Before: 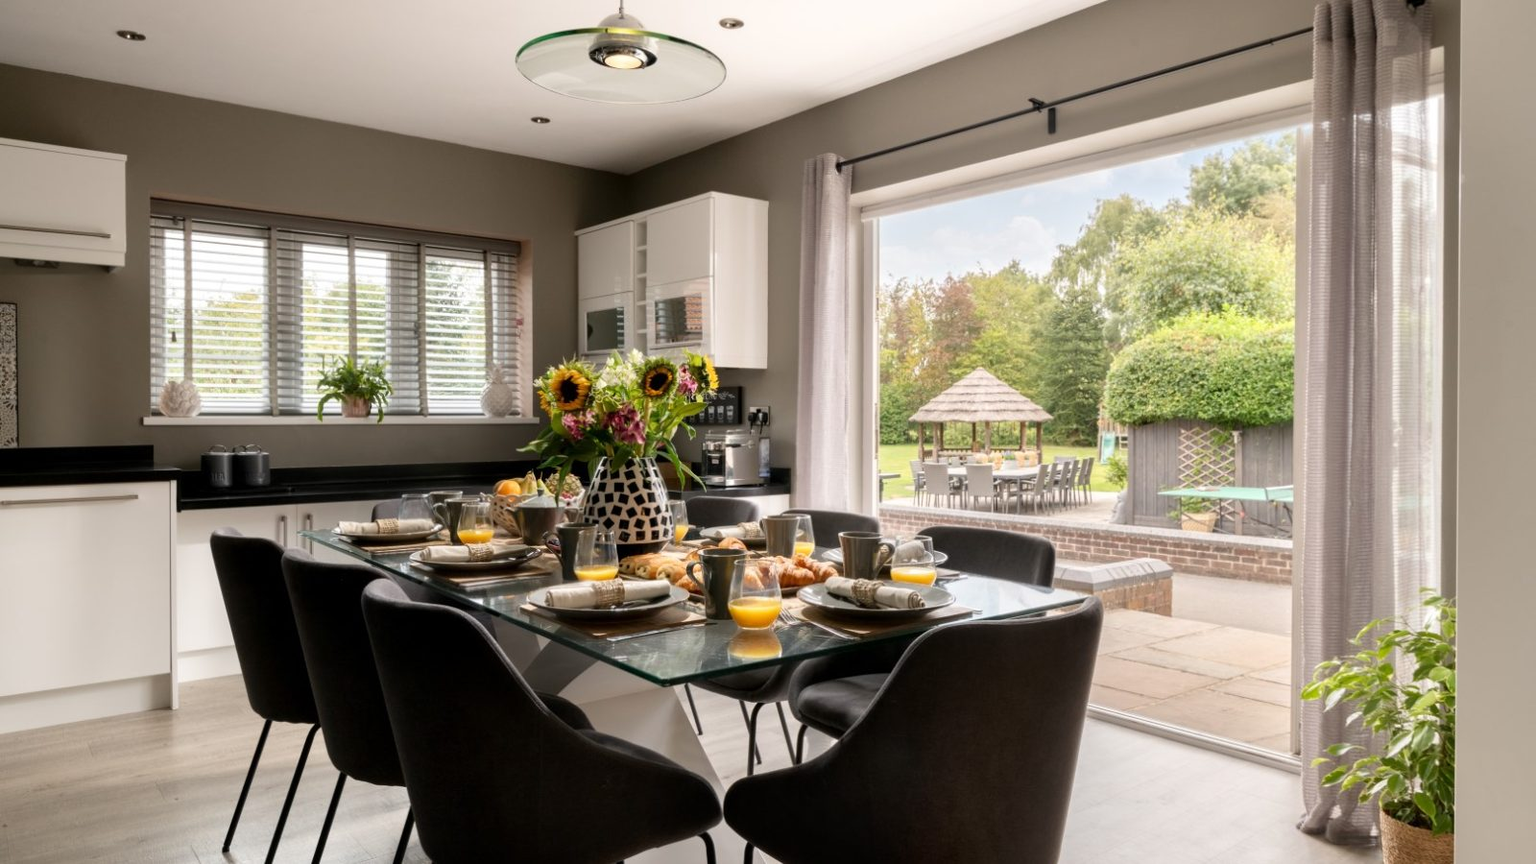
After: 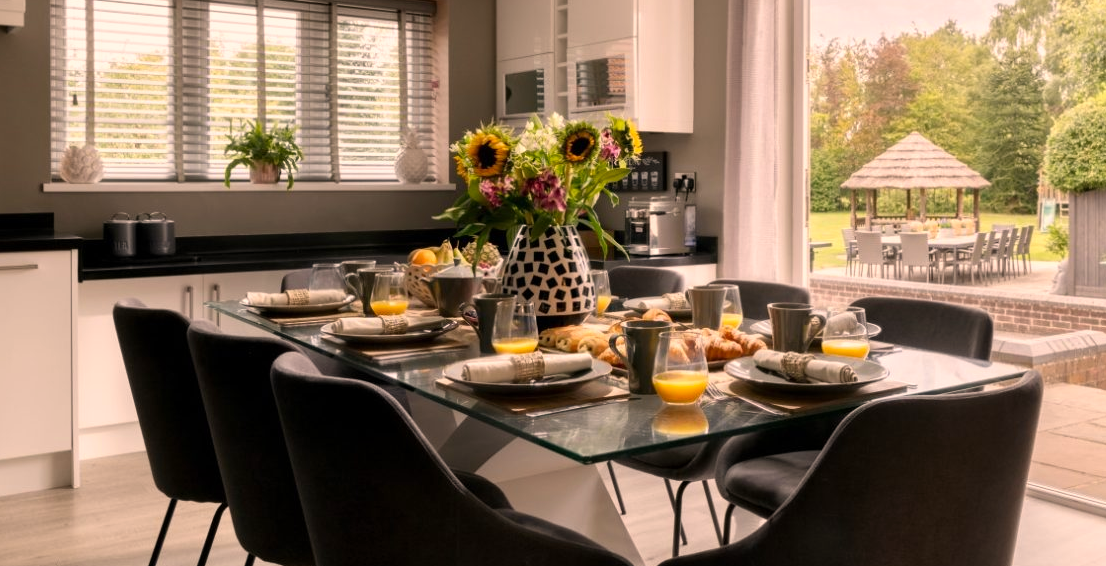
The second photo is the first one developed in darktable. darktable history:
crop: left 6.642%, top 27.969%, right 24.177%, bottom 9.066%
color correction: highlights a* 11.52, highlights b* 12.08
